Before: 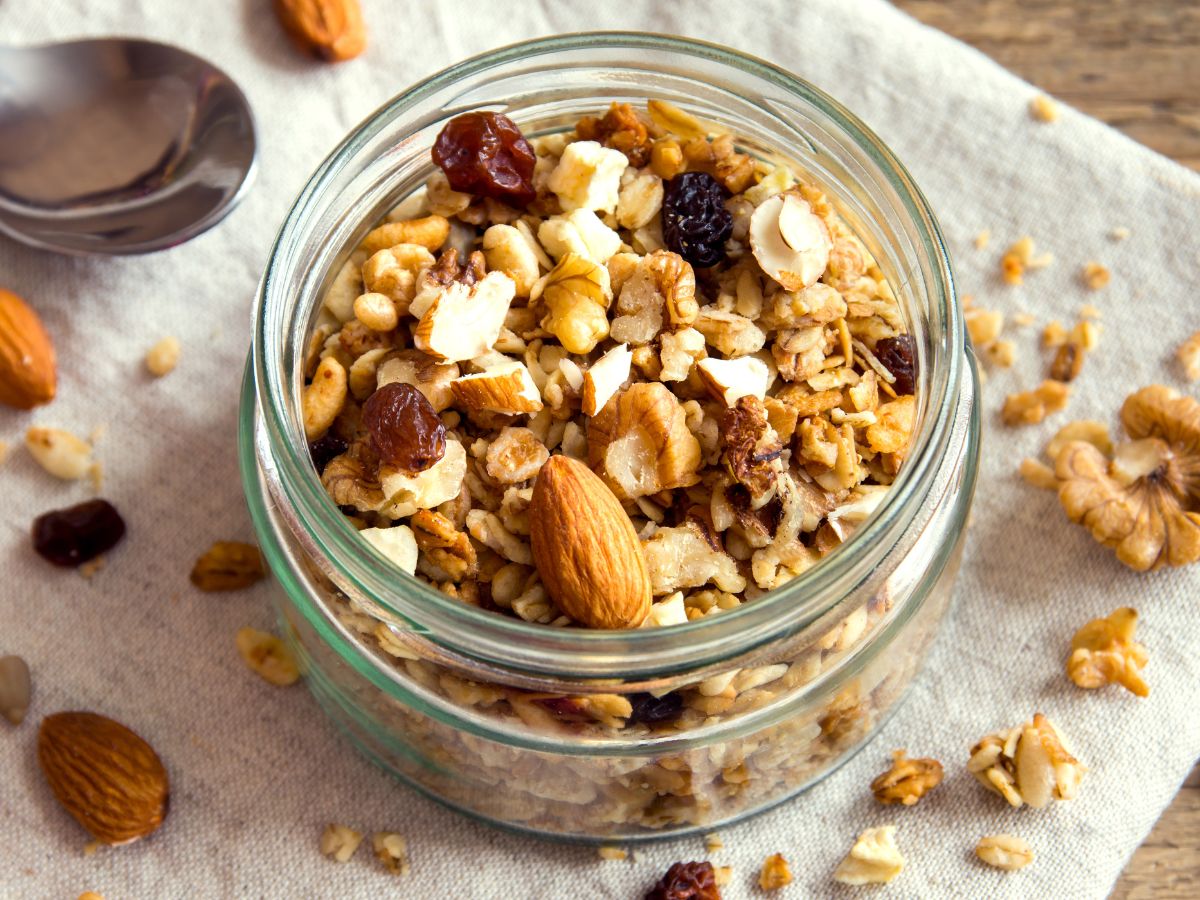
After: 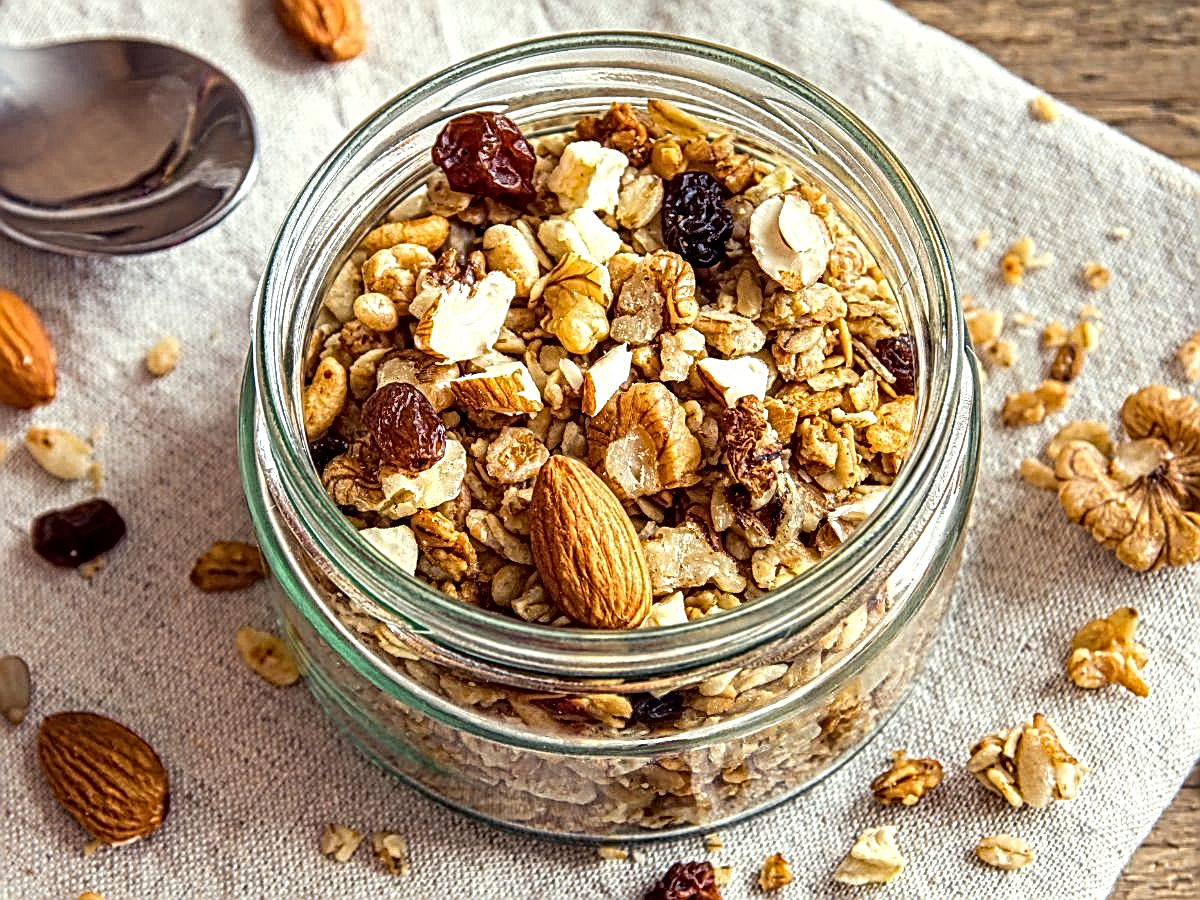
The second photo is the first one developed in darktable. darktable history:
sharpen: on, module defaults
local contrast: mode bilateral grid, contrast 20, coarseness 3, detail 300%, midtone range 0.2
